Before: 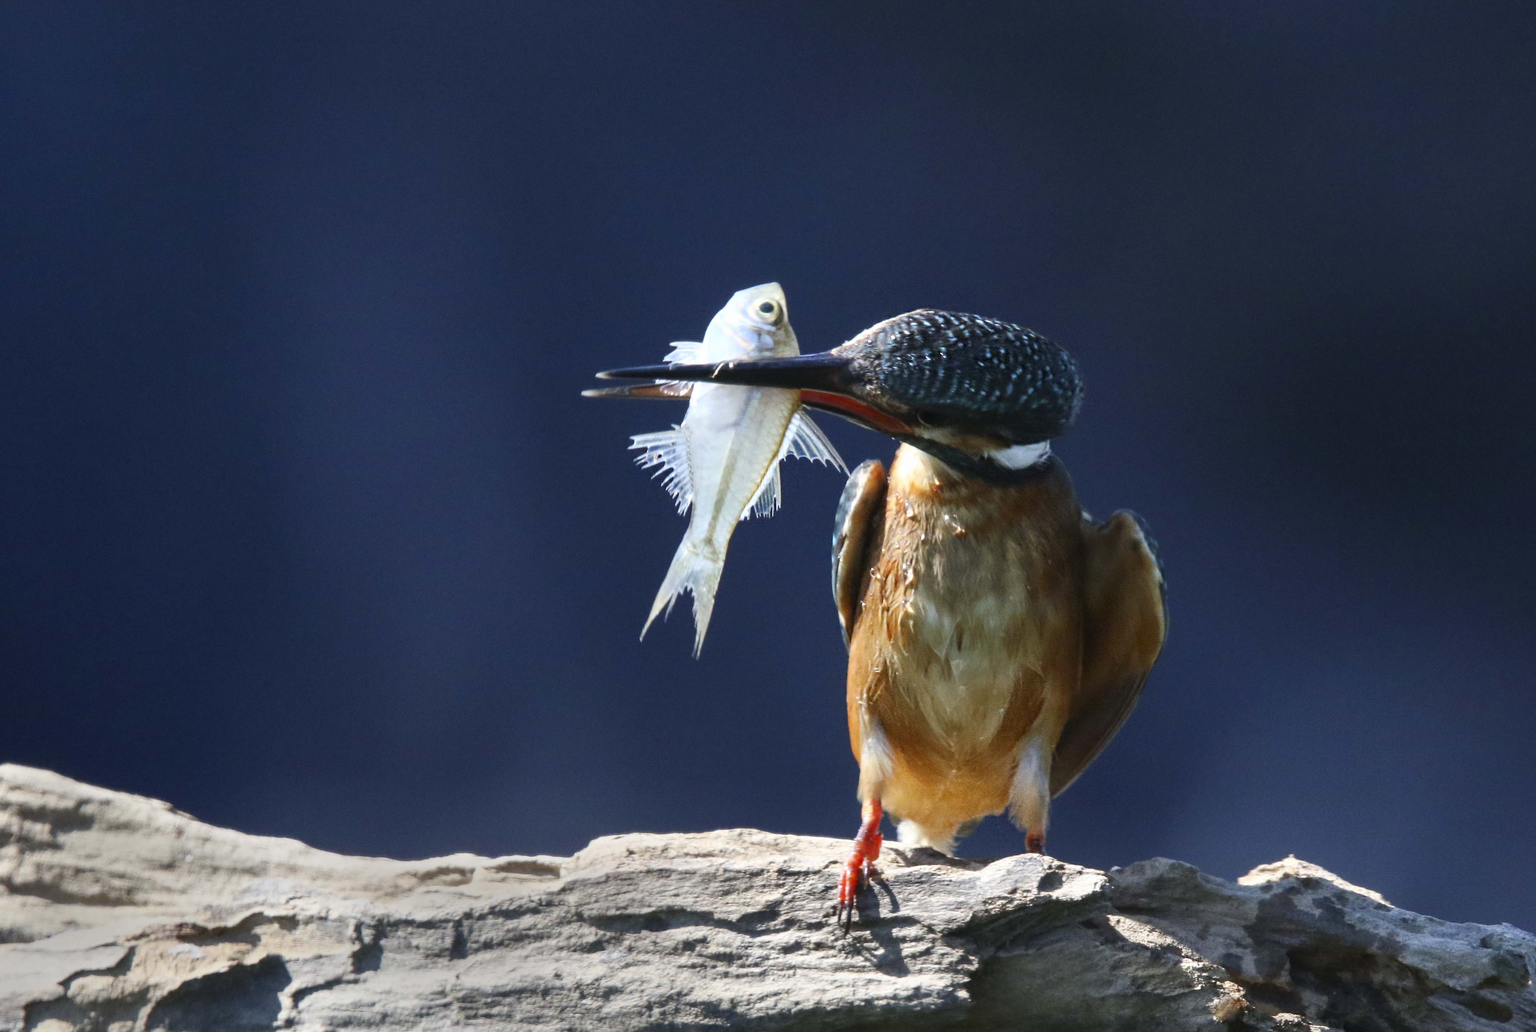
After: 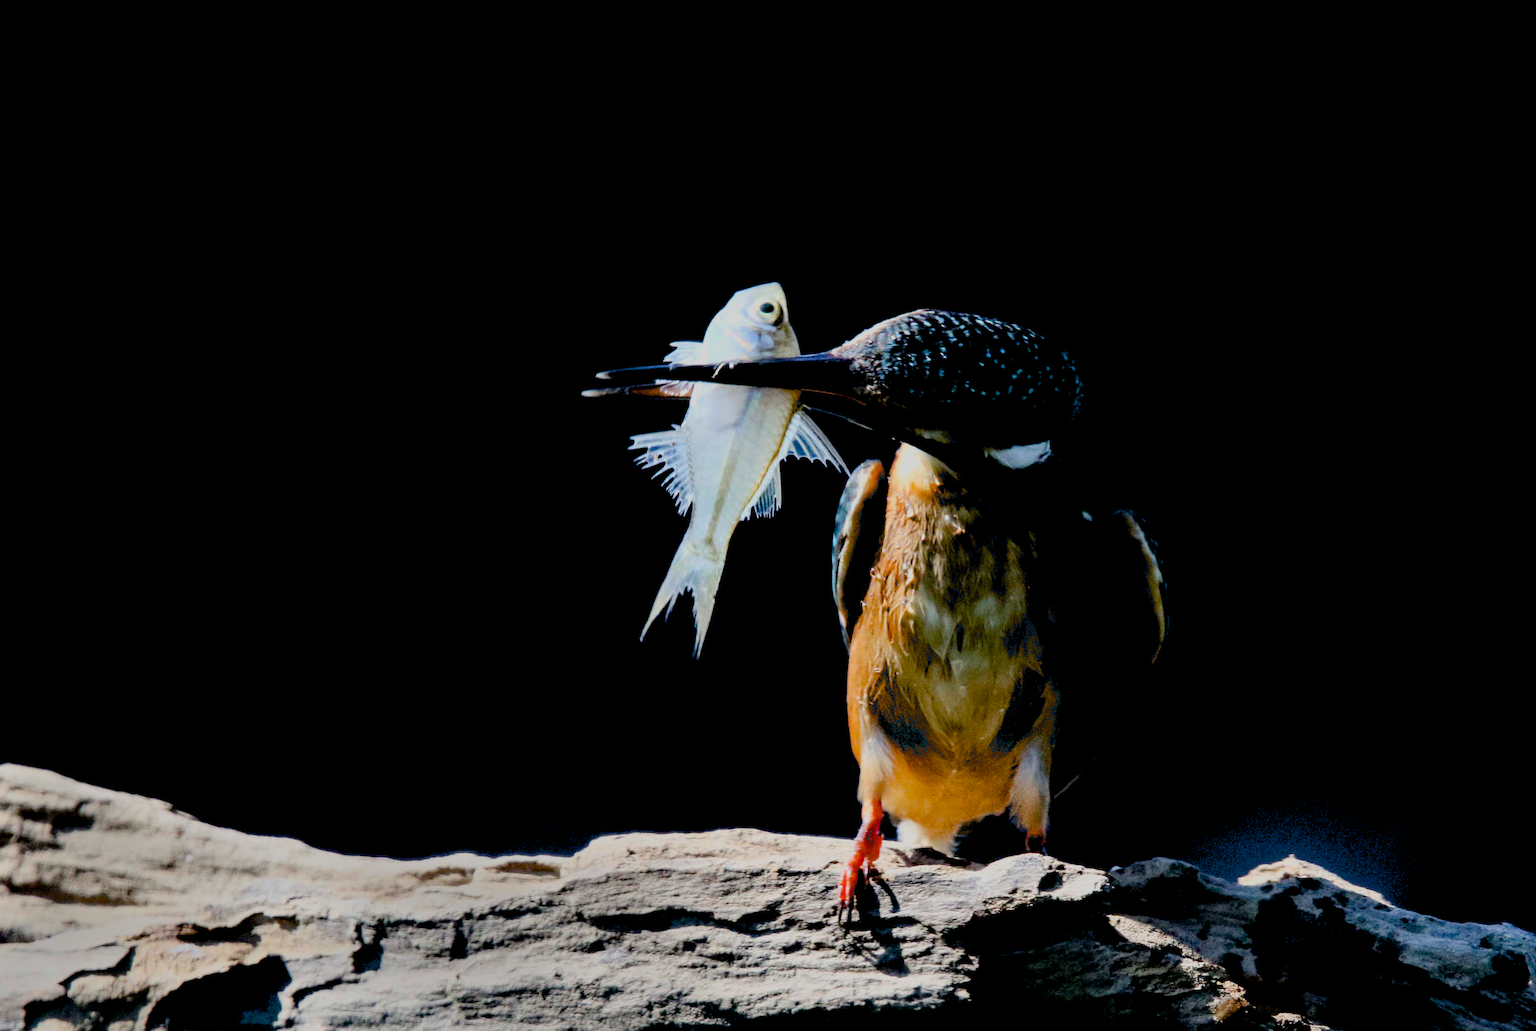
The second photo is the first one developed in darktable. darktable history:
filmic rgb: black relative exposure -7.65 EV, white relative exposure 4.56 EV, threshold 2.99 EV, hardness 3.61, color science v6 (2022), enable highlight reconstruction true
exposure: black level correction 0.055, exposure -0.033 EV, compensate highlight preservation false
